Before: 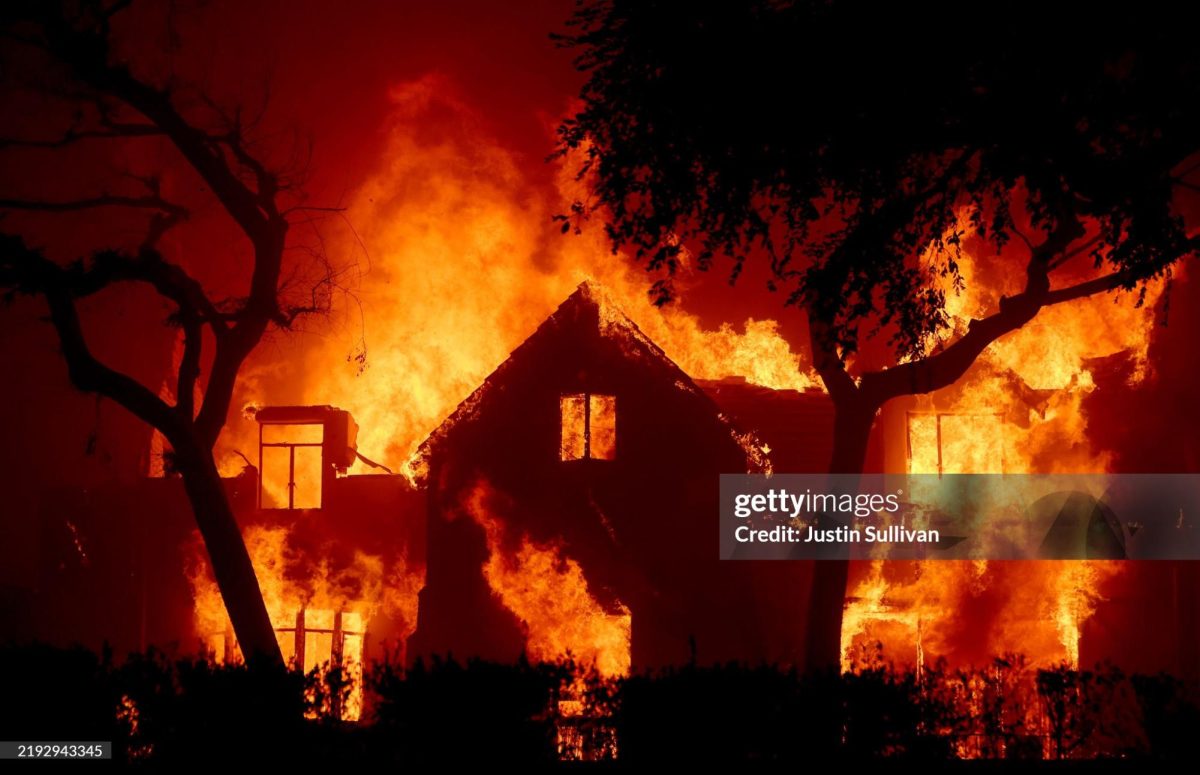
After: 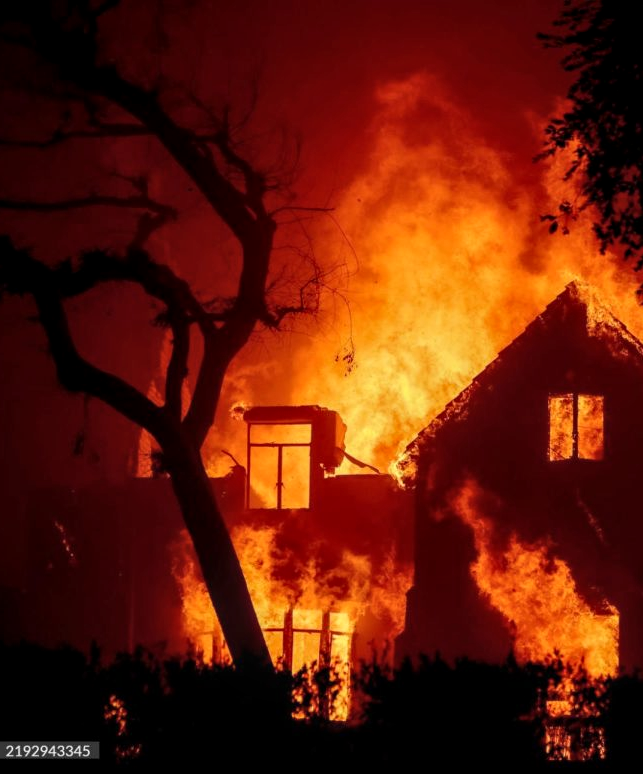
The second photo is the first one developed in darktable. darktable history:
crop: left 1.029%, right 45.378%, bottom 0.079%
local contrast: on, module defaults
